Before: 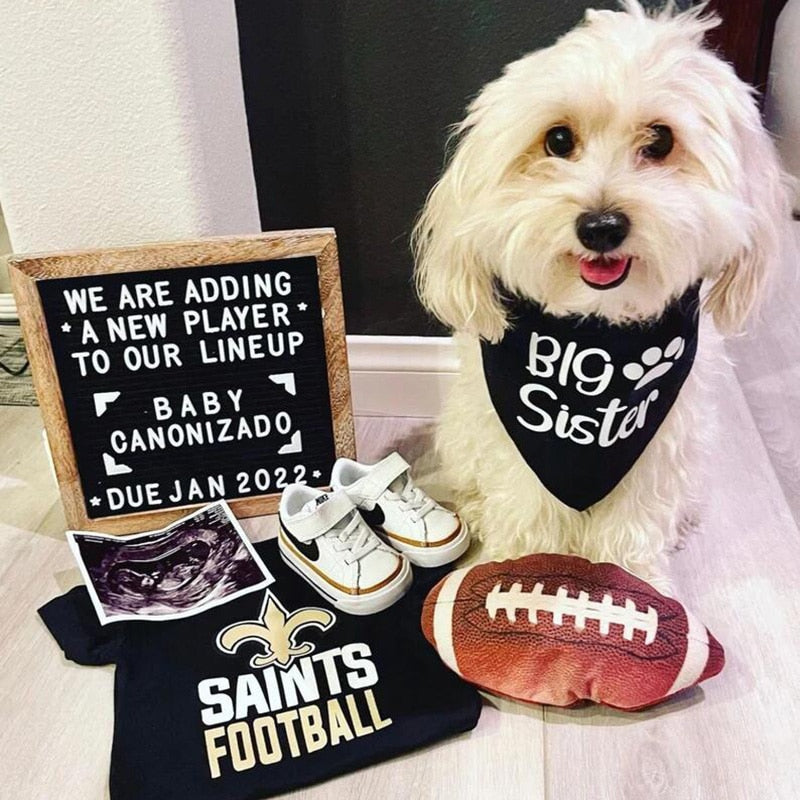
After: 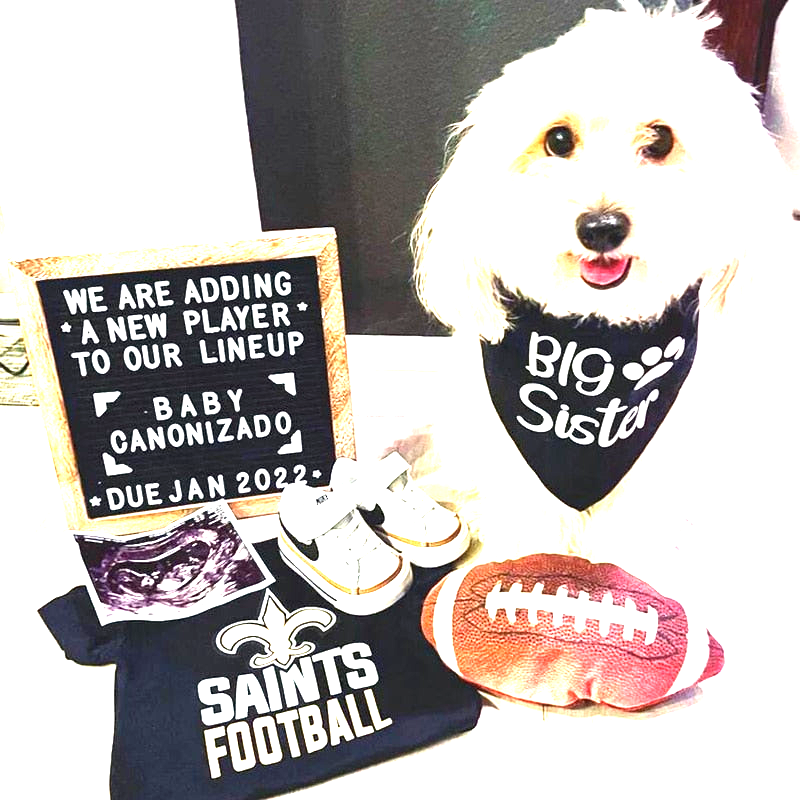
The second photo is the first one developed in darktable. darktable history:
exposure: black level correction 0, exposure 2.115 EV, compensate highlight preservation false
